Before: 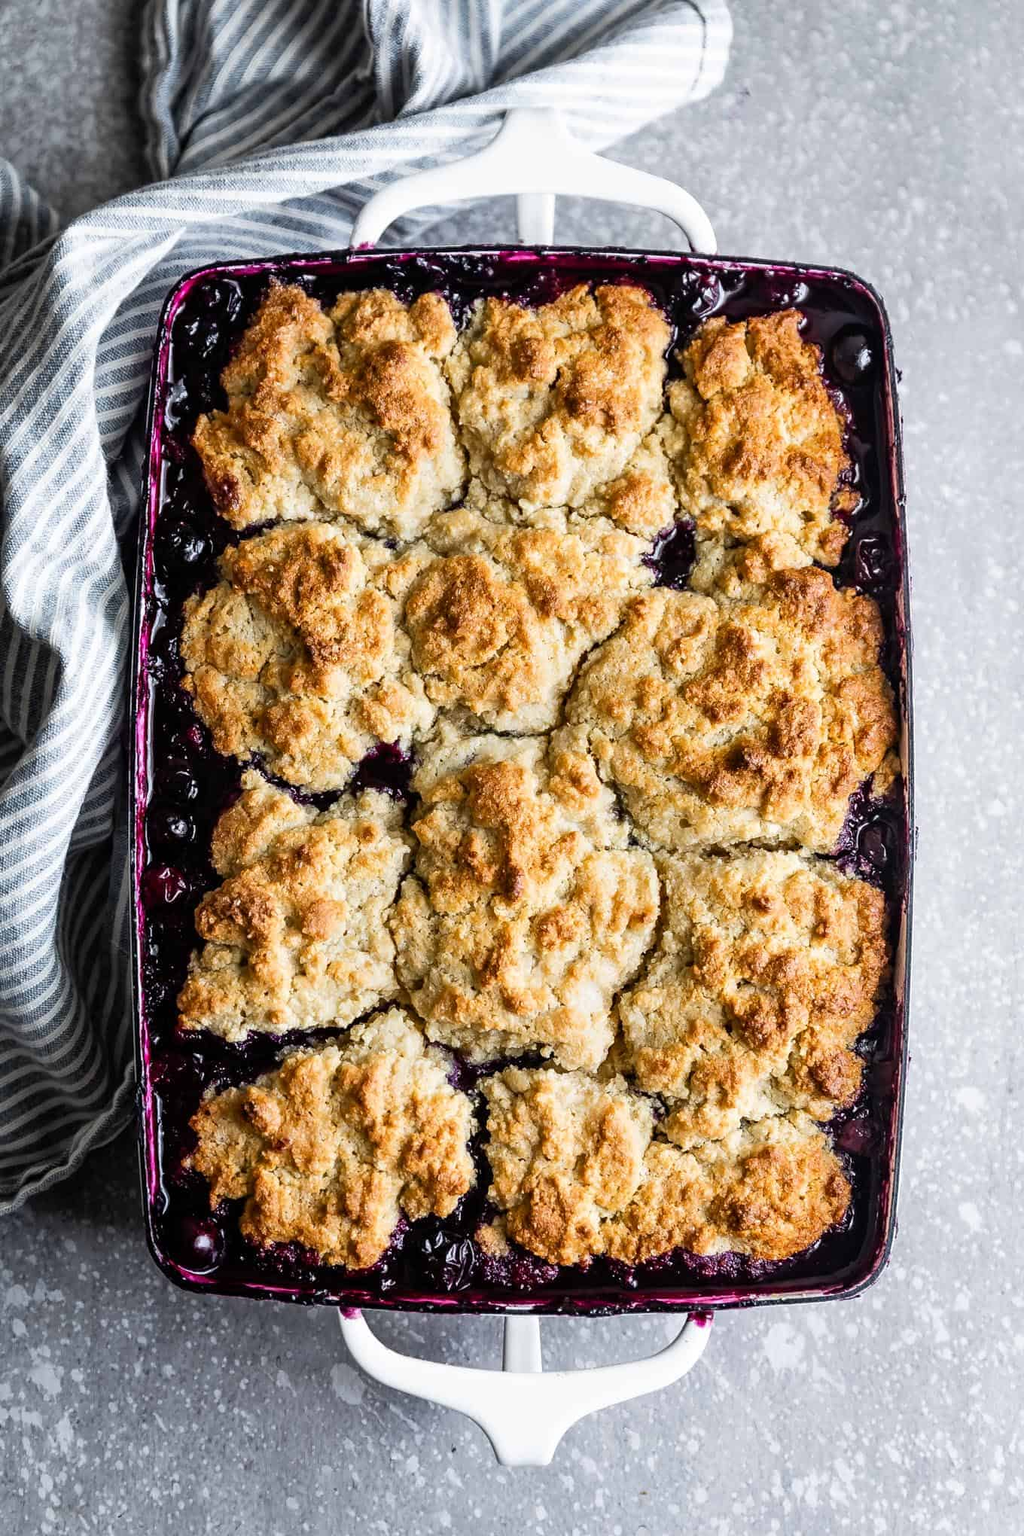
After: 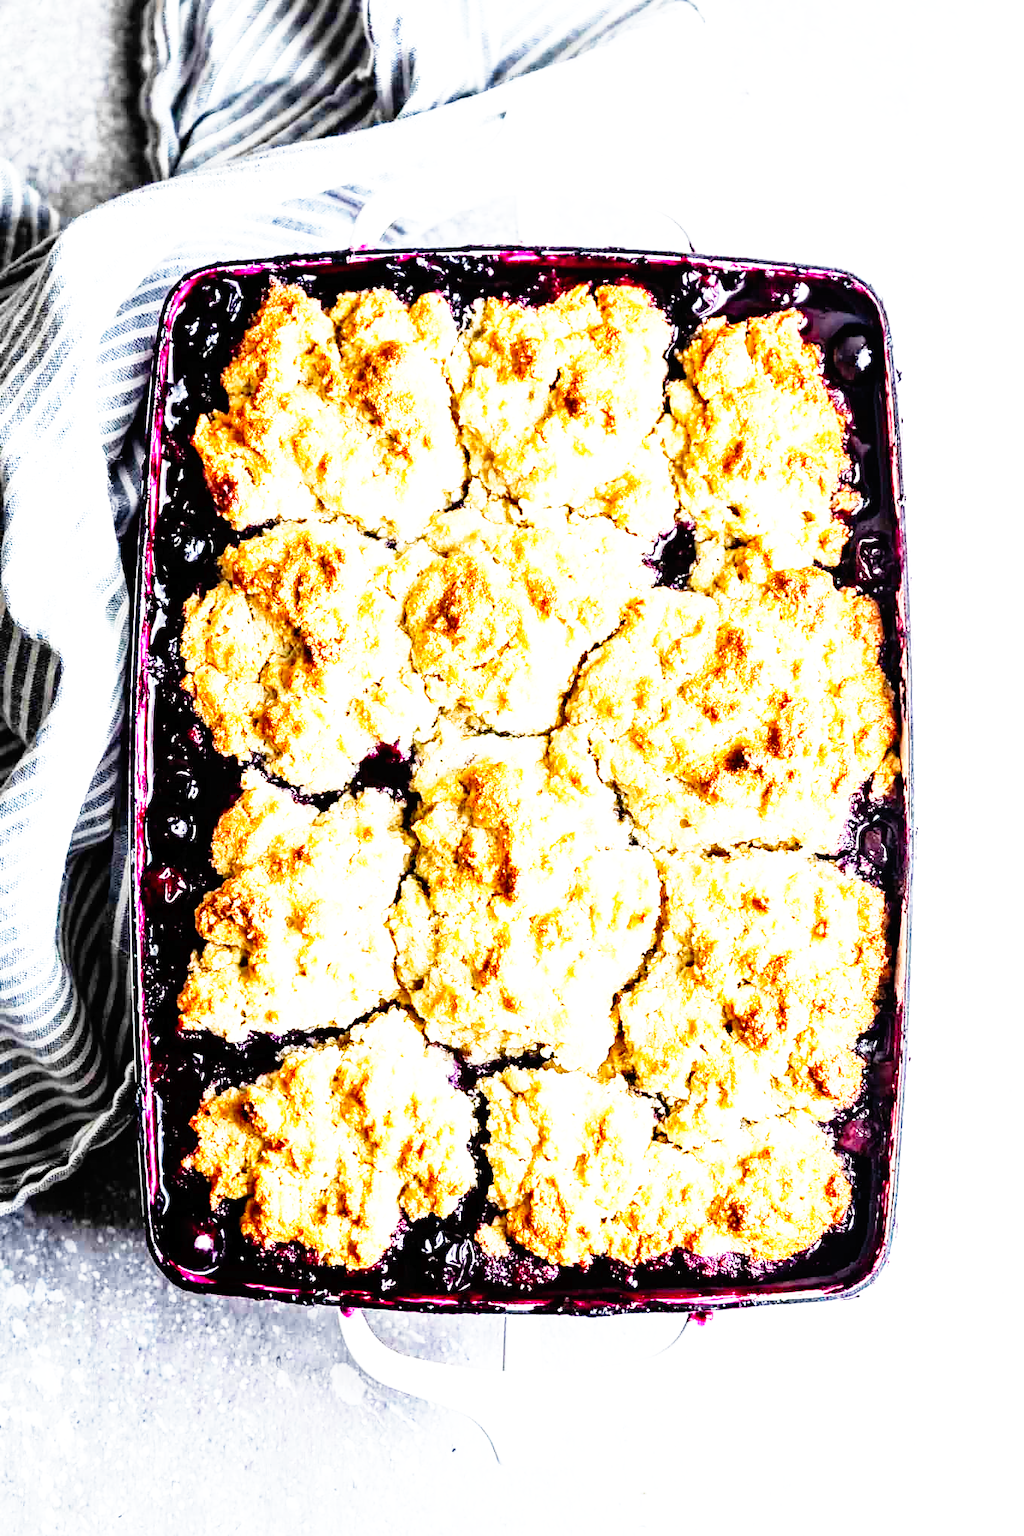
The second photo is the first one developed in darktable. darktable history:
base curve: curves: ch0 [(0, 0) (0.012, 0.01) (0.073, 0.168) (0.31, 0.711) (0.645, 0.957) (1, 1)], preserve colors none
tone curve: curves: ch0 [(0, 0) (0.003, 0.008) (0.011, 0.008) (0.025, 0.011) (0.044, 0.017) (0.069, 0.026) (0.1, 0.039) (0.136, 0.054) (0.177, 0.093) (0.224, 0.15) (0.277, 0.21) (0.335, 0.285) (0.399, 0.366) (0.468, 0.462) (0.543, 0.564) (0.623, 0.679) (0.709, 0.79) (0.801, 0.883) (0.898, 0.95) (1, 1)], preserve colors none
exposure: black level correction 0.001, exposure 0.957 EV, compensate exposure bias true, compensate highlight preservation false
